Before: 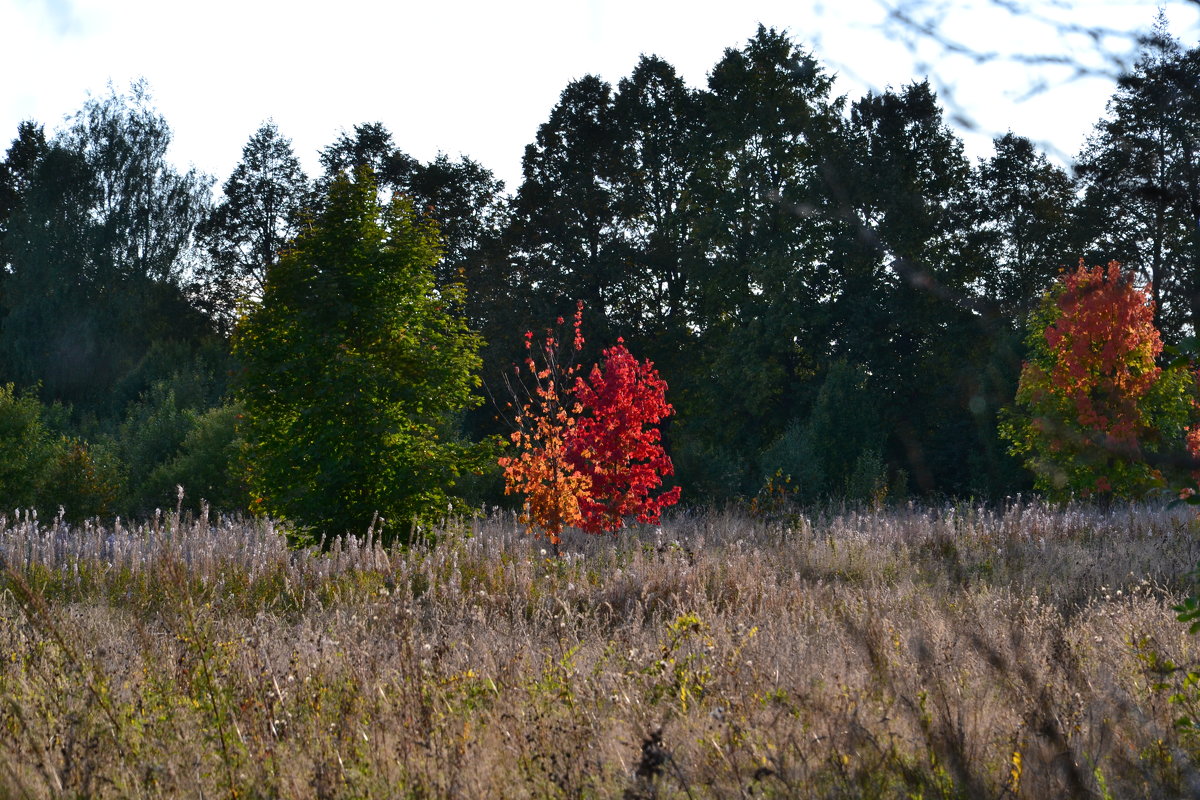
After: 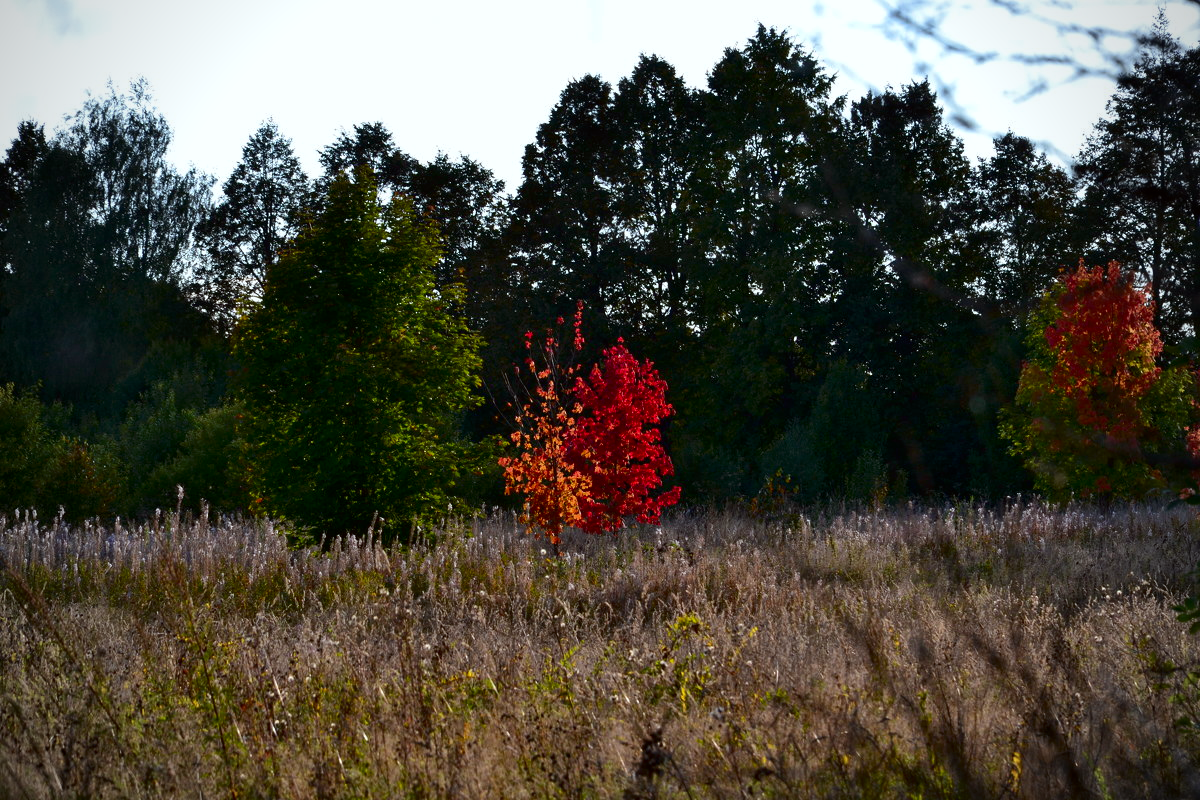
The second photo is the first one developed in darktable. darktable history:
exposure: black level correction 0.001, compensate highlight preservation false
contrast brightness saturation: contrast 0.065, brightness -0.147, saturation 0.106
vignetting: on, module defaults
color correction: highlights a* -2.85, highlights b* -2.11, shadows a* 2, shadows b* 2.8
tone equalizer: edges refinement/feathering 500, mask exposure compensation -1.57 EV, preserve details no
